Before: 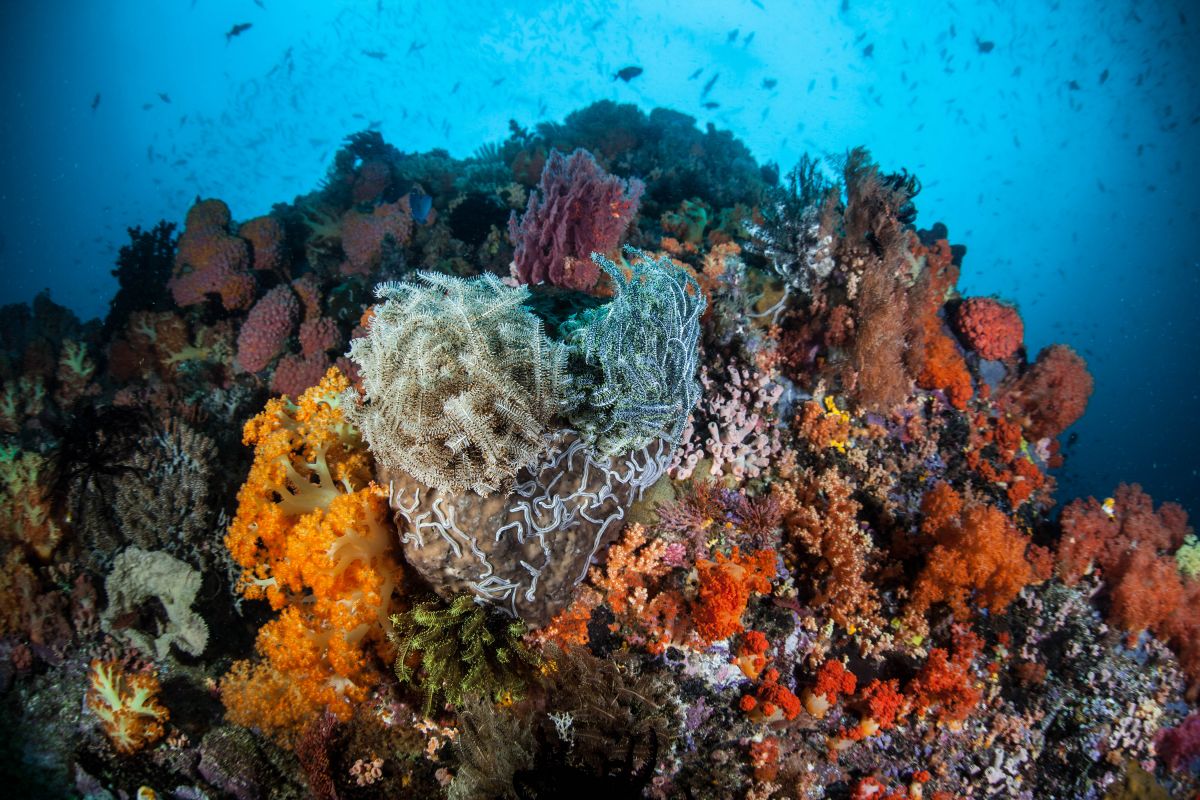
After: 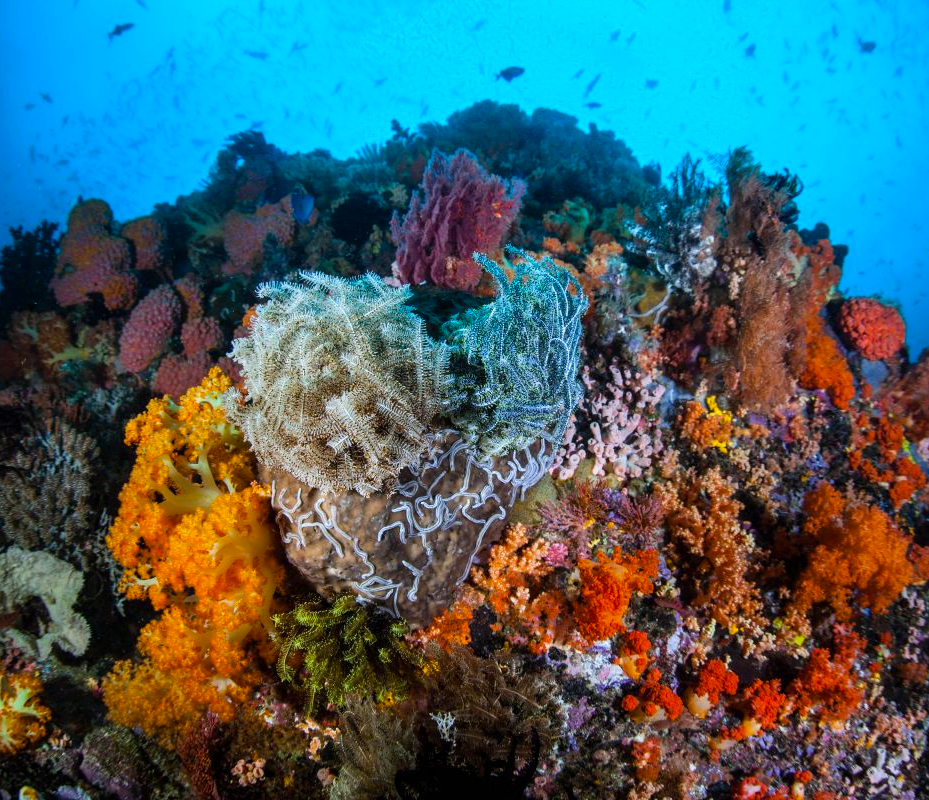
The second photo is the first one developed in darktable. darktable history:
white balance: red 0.984, blue 1.059
crop: left 9.88%, right 12.664%
color balance rgb: linear chroma grading › global chroma 33.4%
